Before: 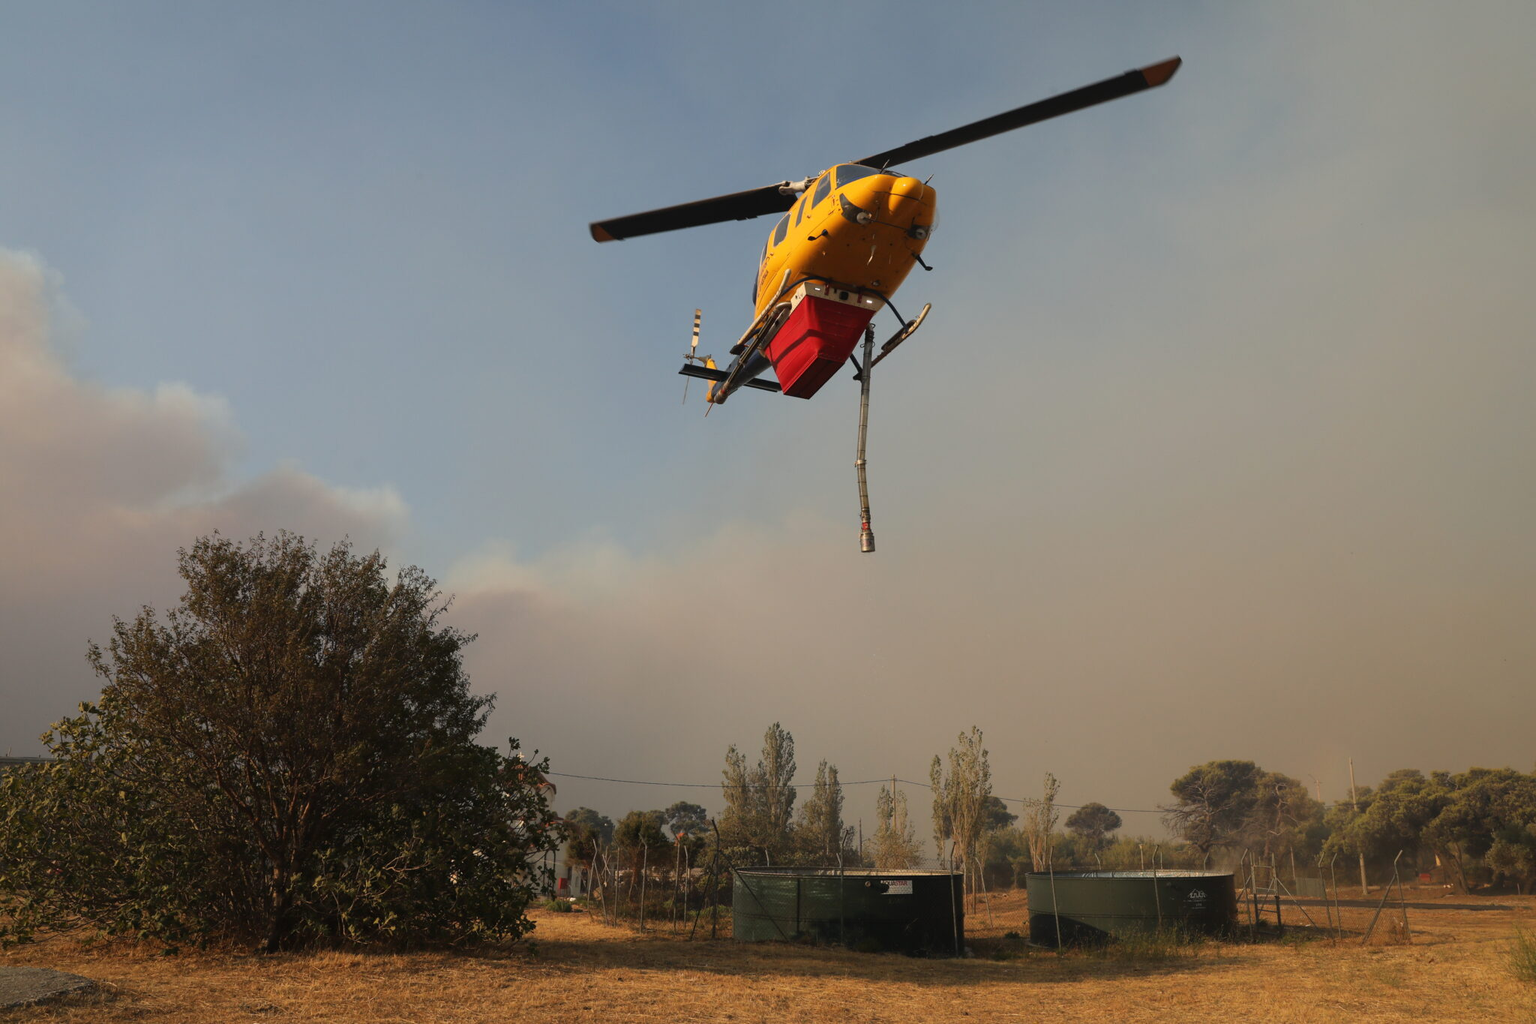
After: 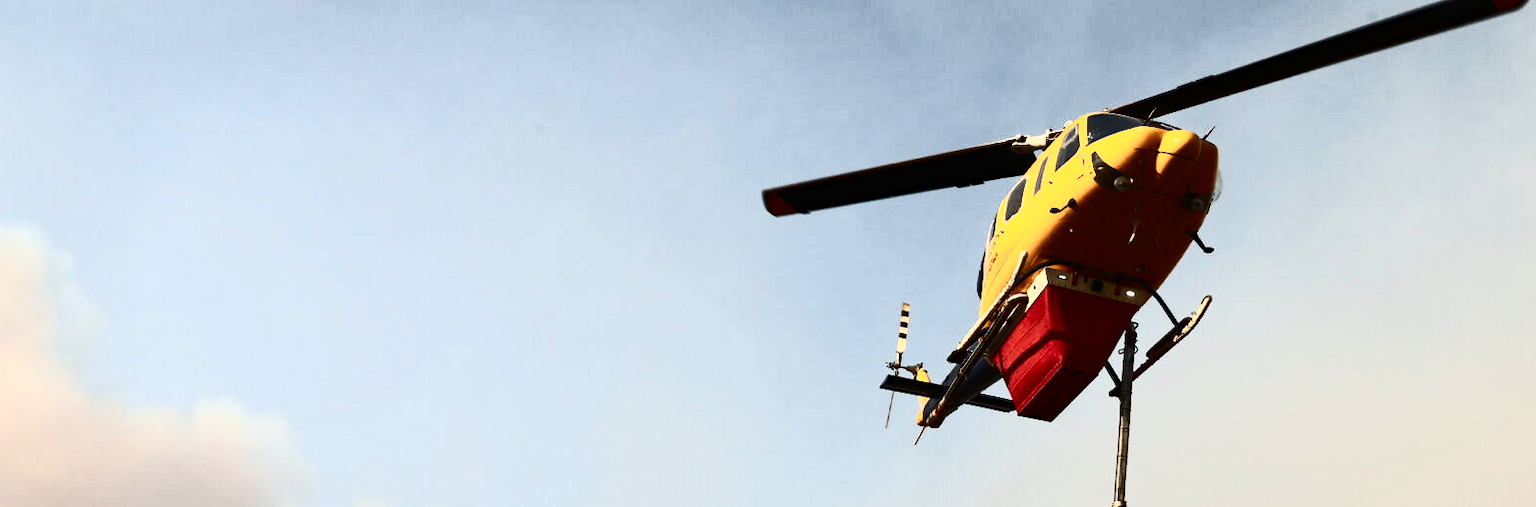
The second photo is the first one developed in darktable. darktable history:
crop: left 0.541%, top 7.644%, right 23.265%, bottom 54.562%
contrast brightness saturation: contrast 0.91, brightness 0.198
haze removal: compatibility mode true, adaptive false
